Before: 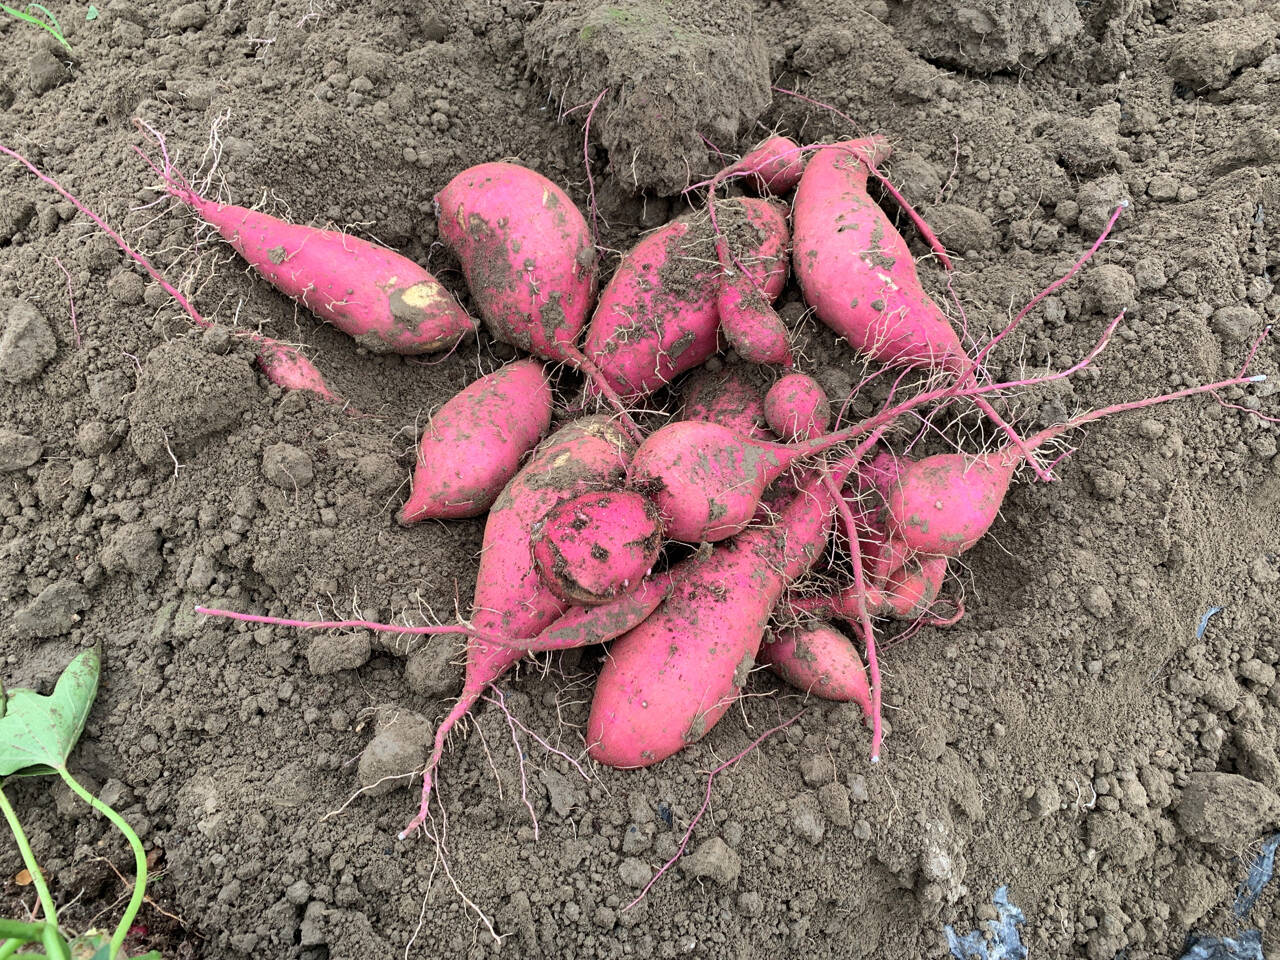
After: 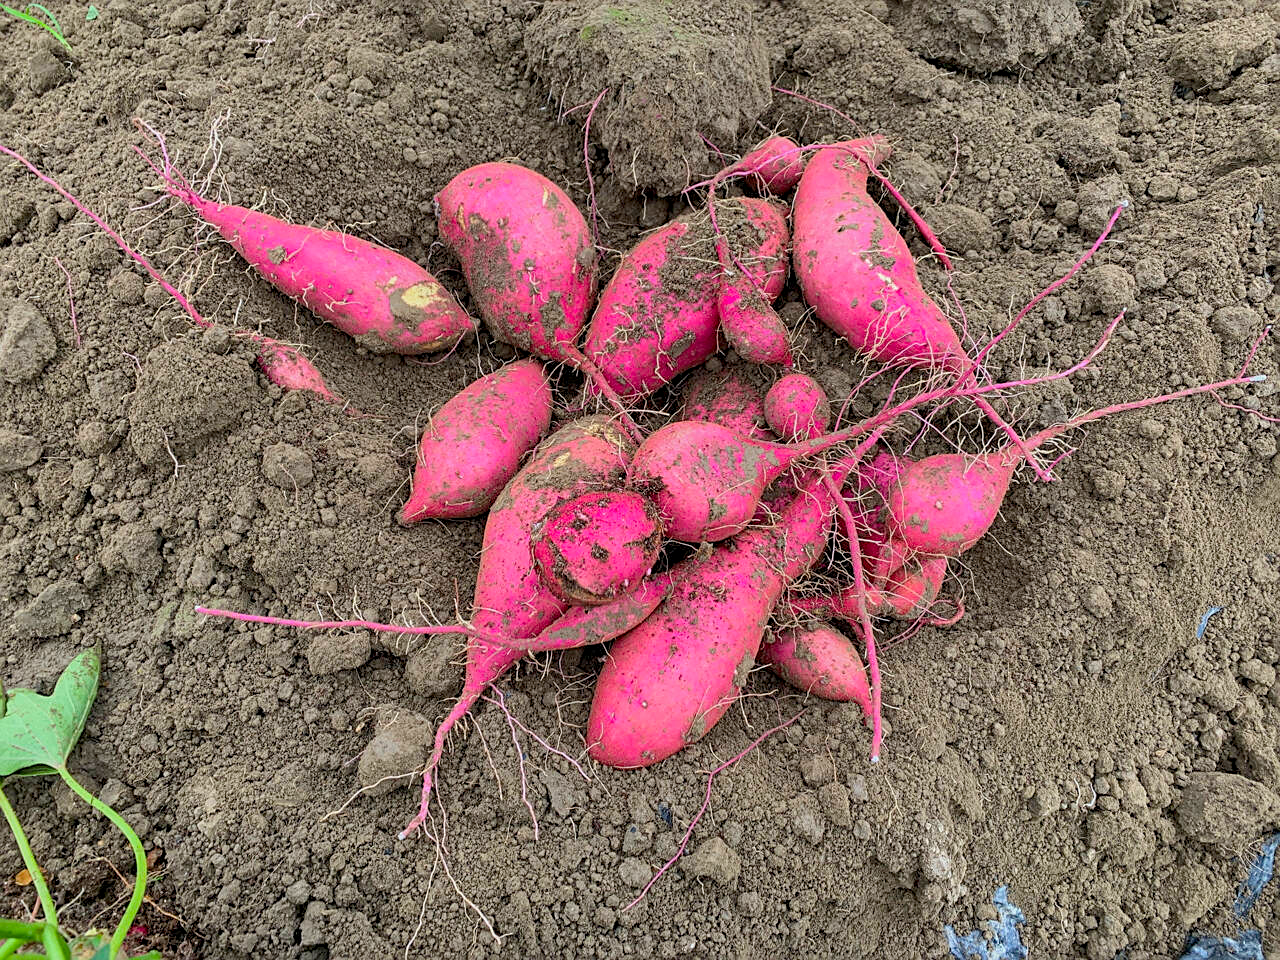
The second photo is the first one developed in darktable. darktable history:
sharpen: on, module defaults
local contrast: detail 130%
color balance rgb: linear chroma grading › global chroma 15.01%, perceptual saturation grading › global saturation 25.481%, contrast -20.414%
